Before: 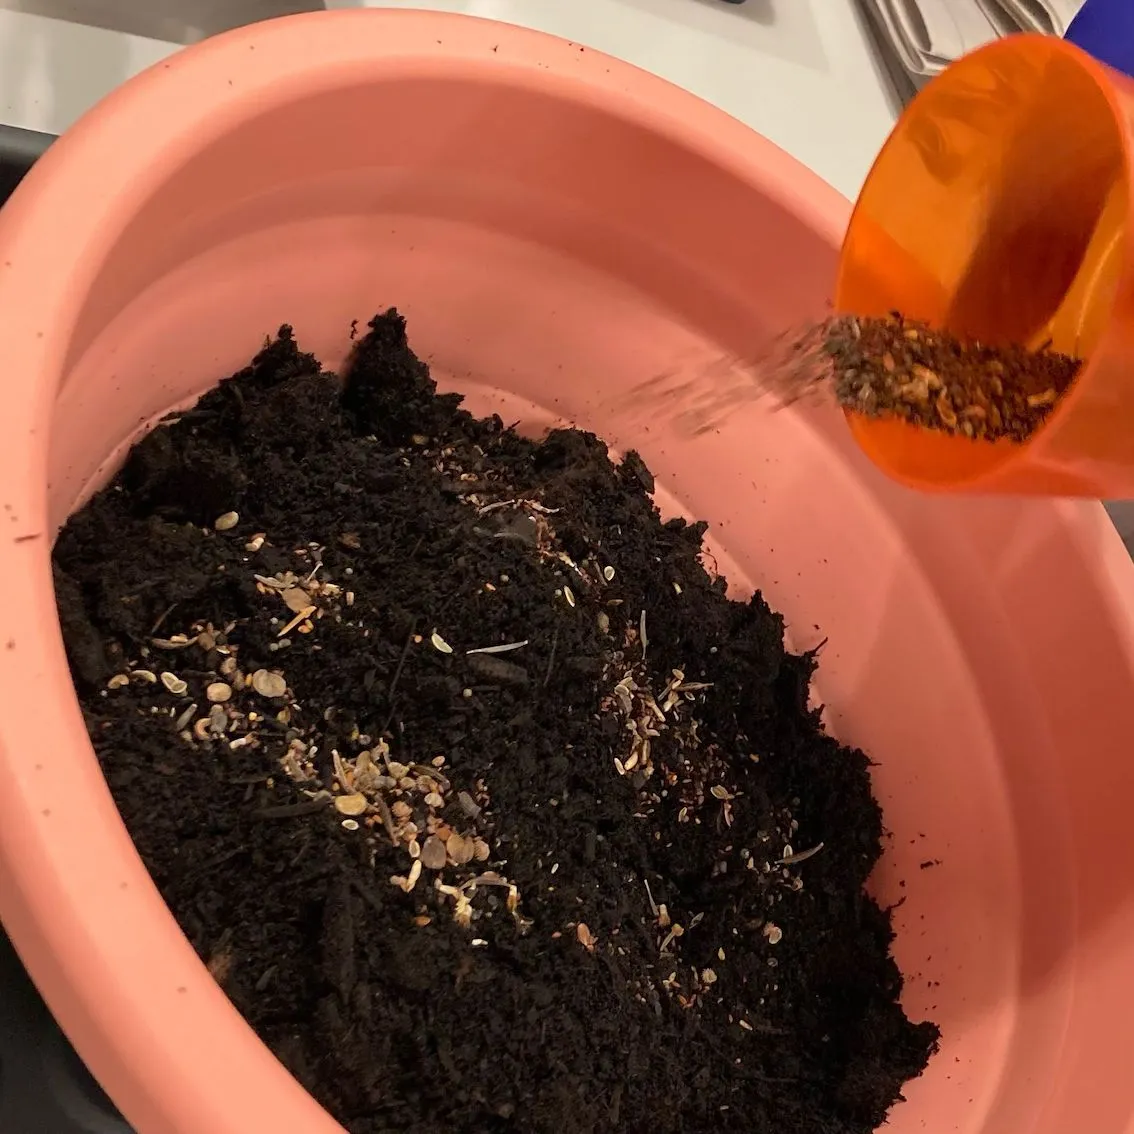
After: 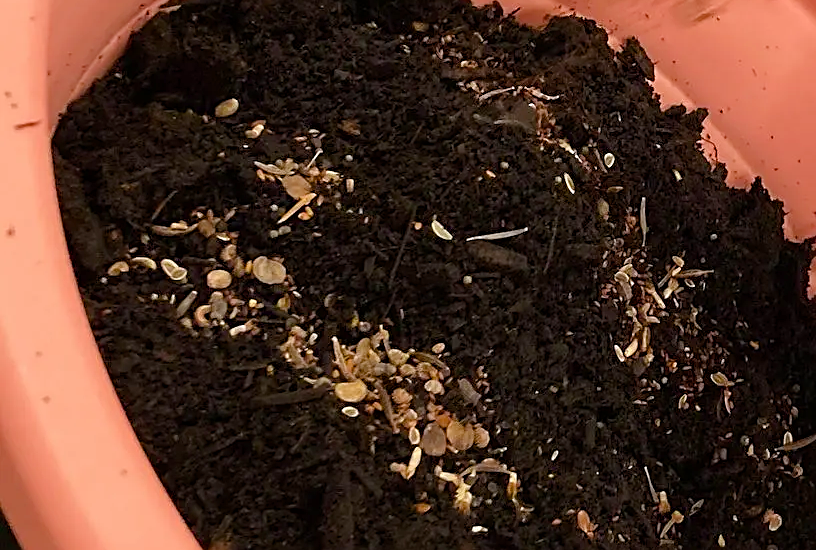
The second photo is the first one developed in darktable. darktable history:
color balance rgb: perceptual saturation grading › global saturation 20%, perceptual saturation grading › highlights -25%, perceptual saturation grading › shadows 25%
crop: top 36.498%, right 27.964%, bottom 14.995%
rotate and perspective: crop left 0, crop top 0
sharpen: on, module defaults
